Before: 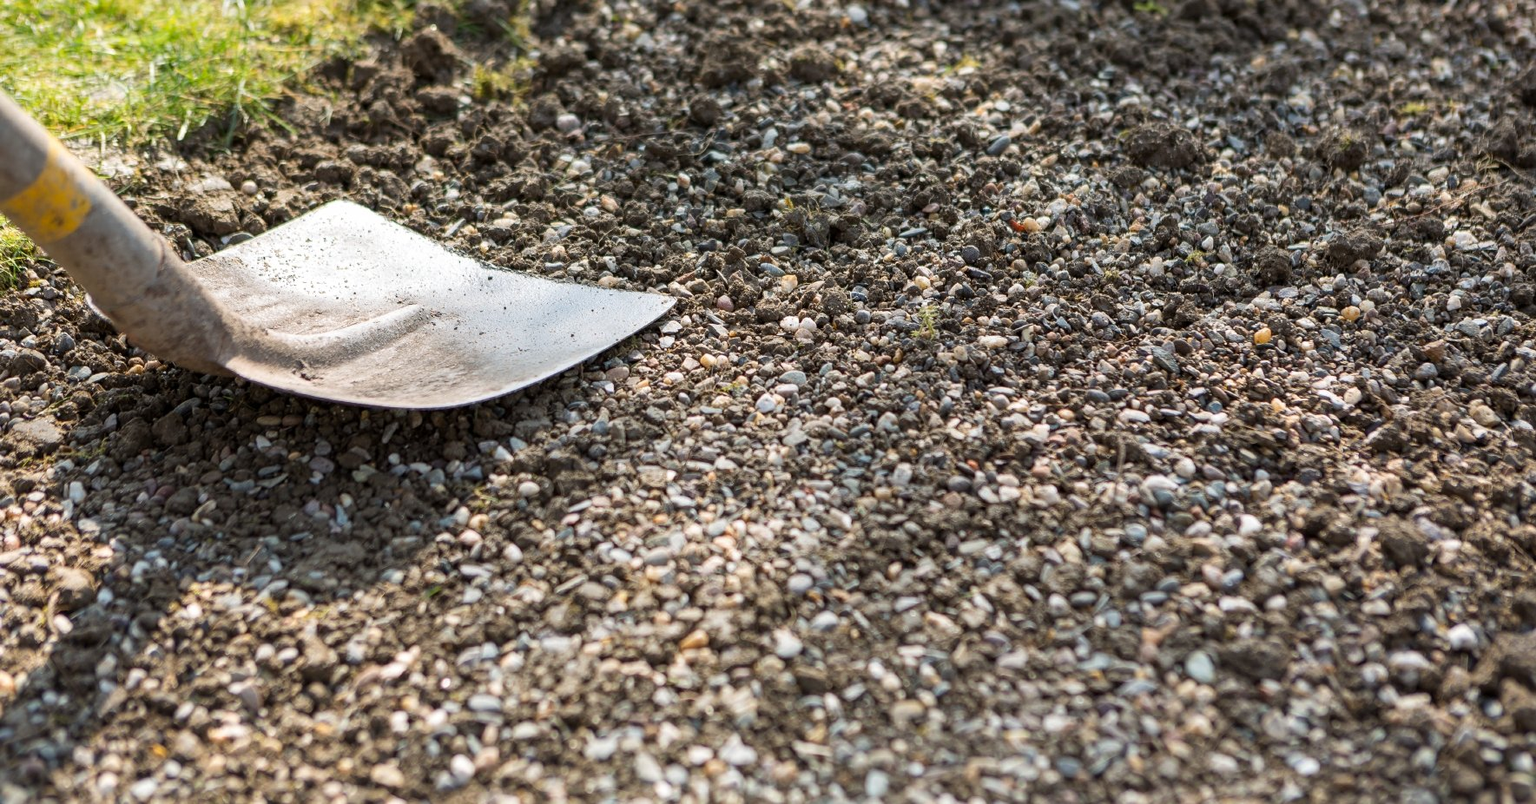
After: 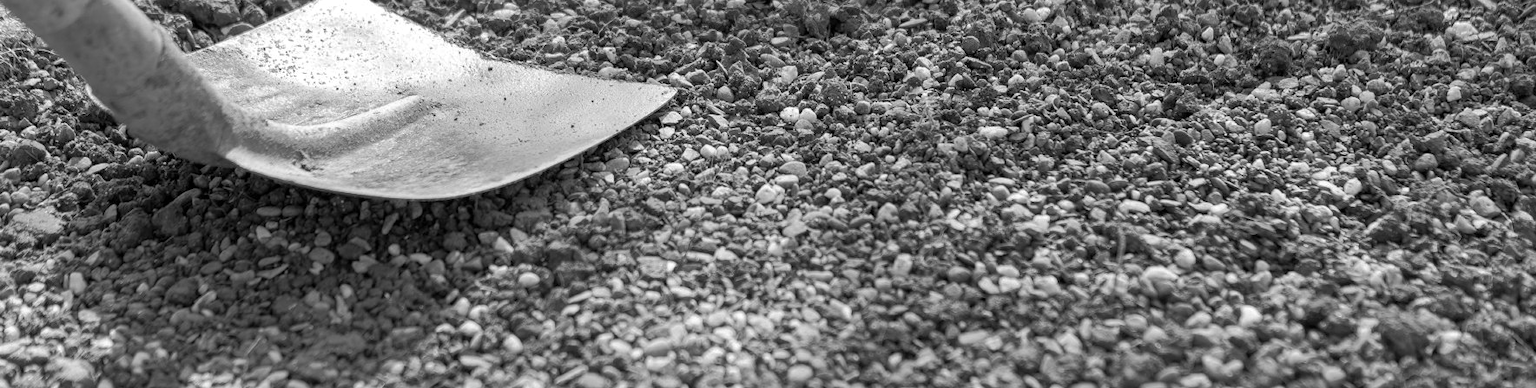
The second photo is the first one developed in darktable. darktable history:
exposure: exposure 0.02 EV, compensate highlight preservation false
shadows and highlights: on, module defaults
crop and rotate: top 26.056%, bottom 25.543%
monochrome: on, module defaults
